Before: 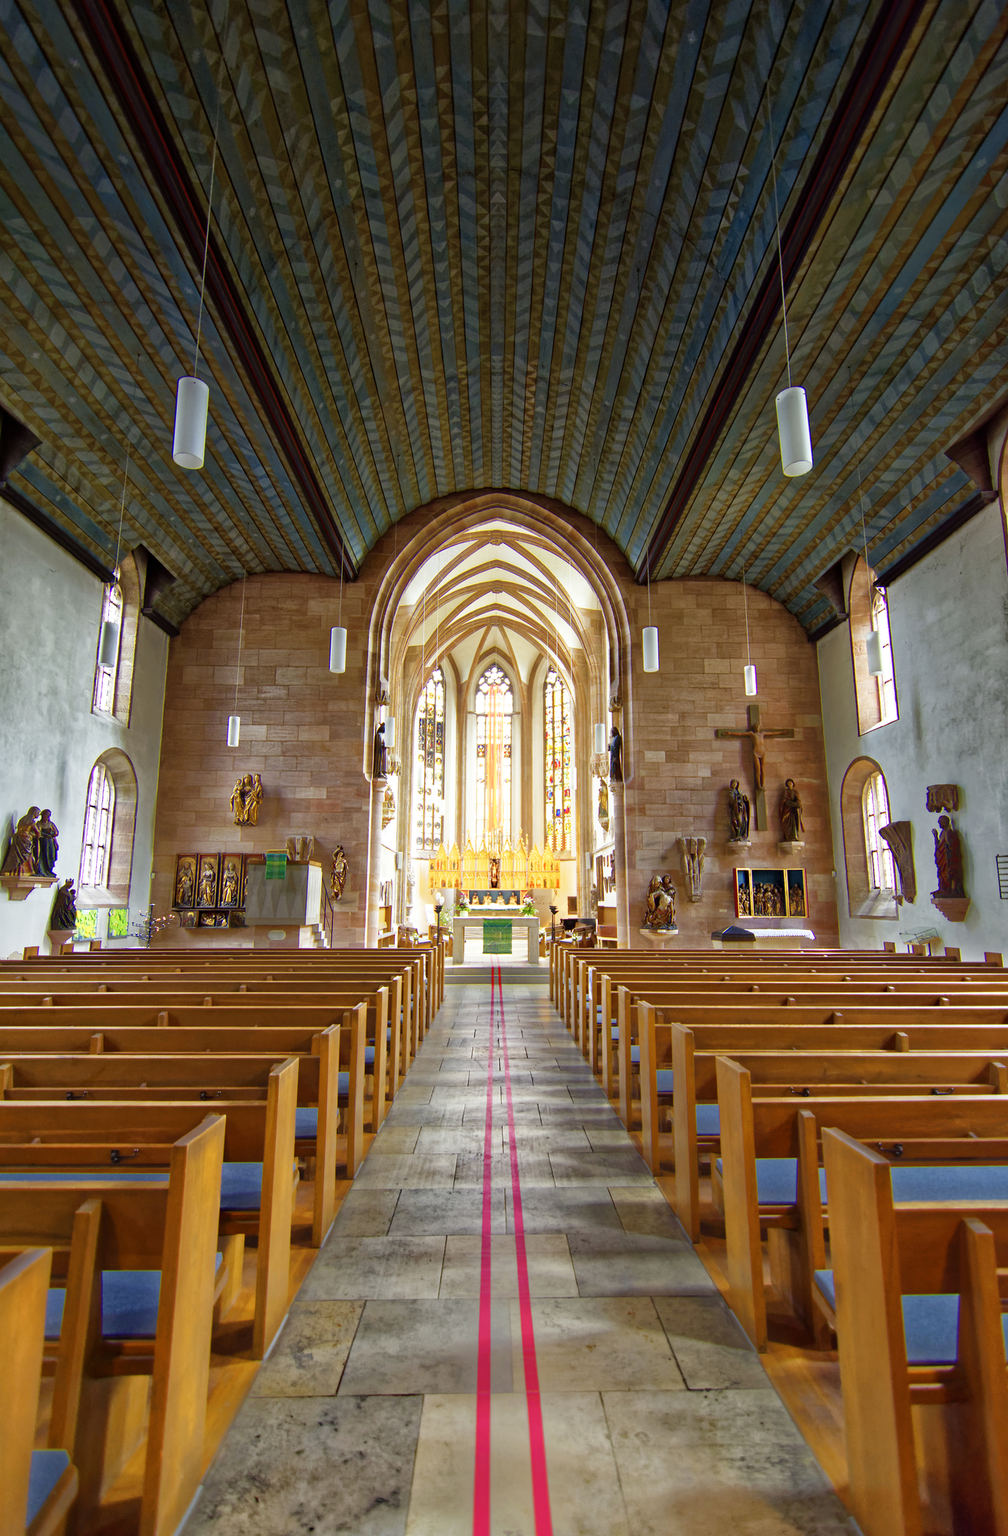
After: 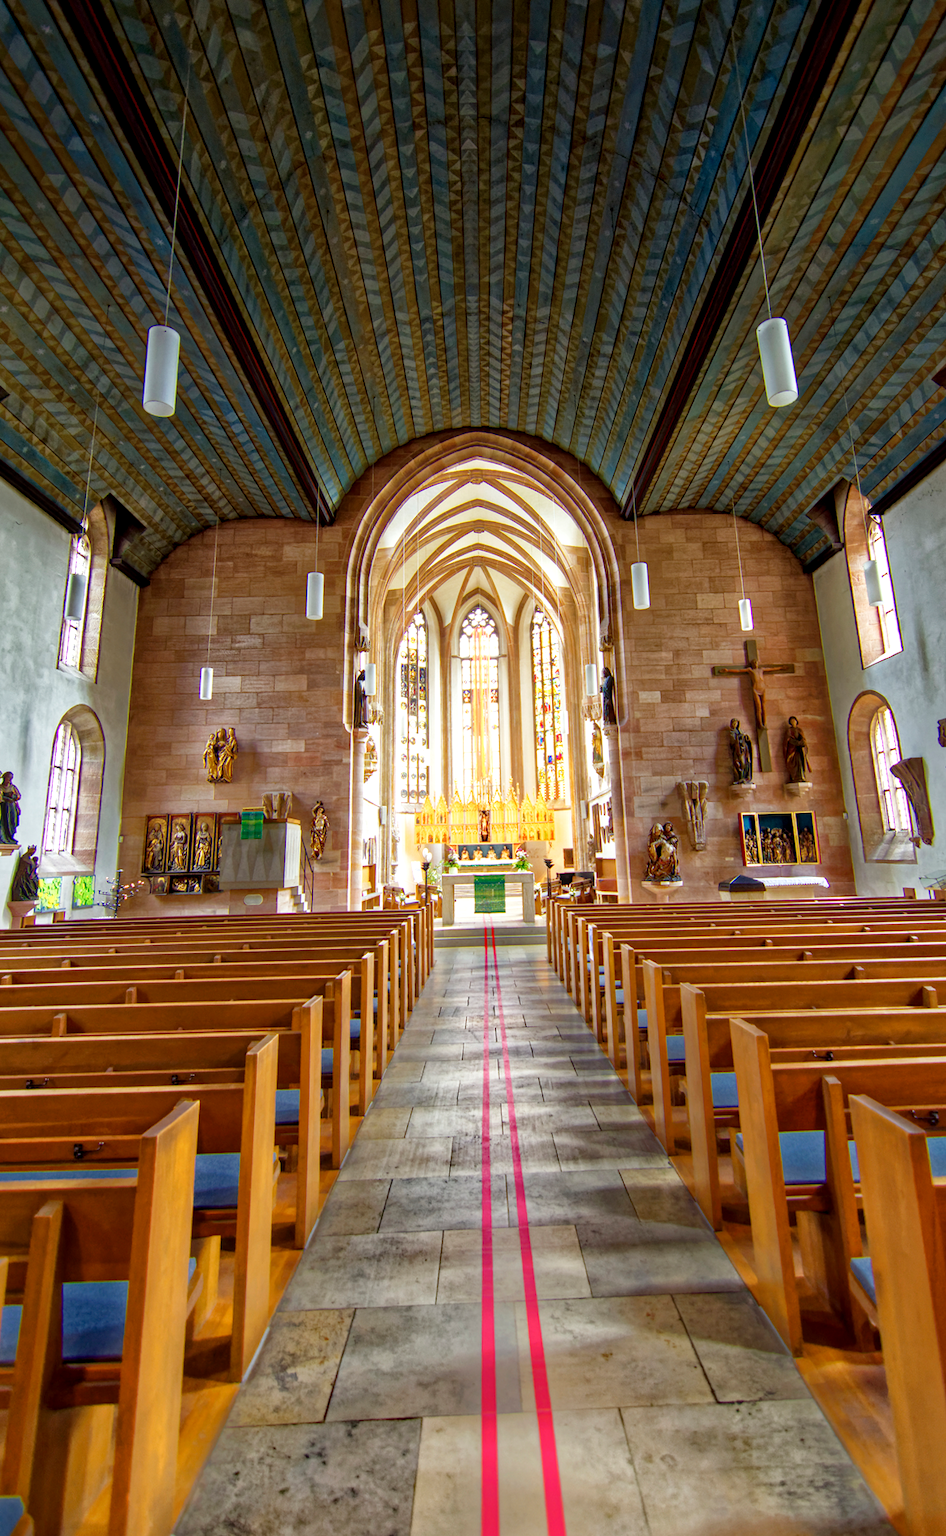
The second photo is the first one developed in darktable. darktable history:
rotate and perspective: rotation -1.68°, lens shift (vertical) -0.146, crop left 0.049, crop right 0.912, crop top 0.032, crop bottom 0.96
crop: right 4.126%, bottom 0.031%
local contrast: on, module defaults
